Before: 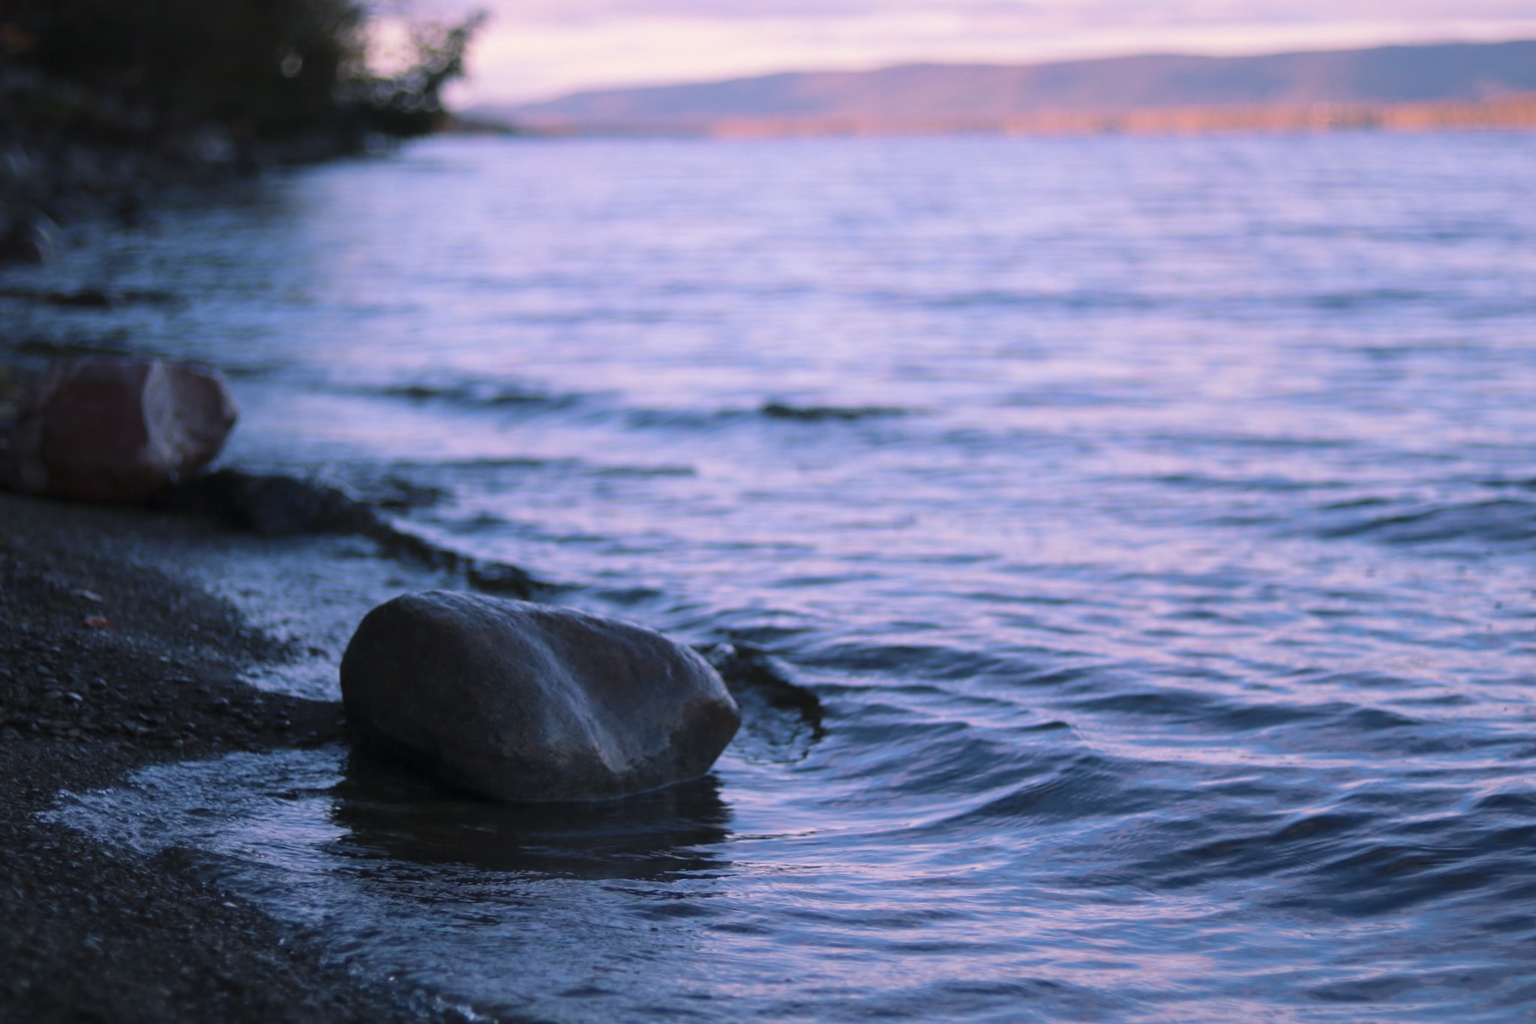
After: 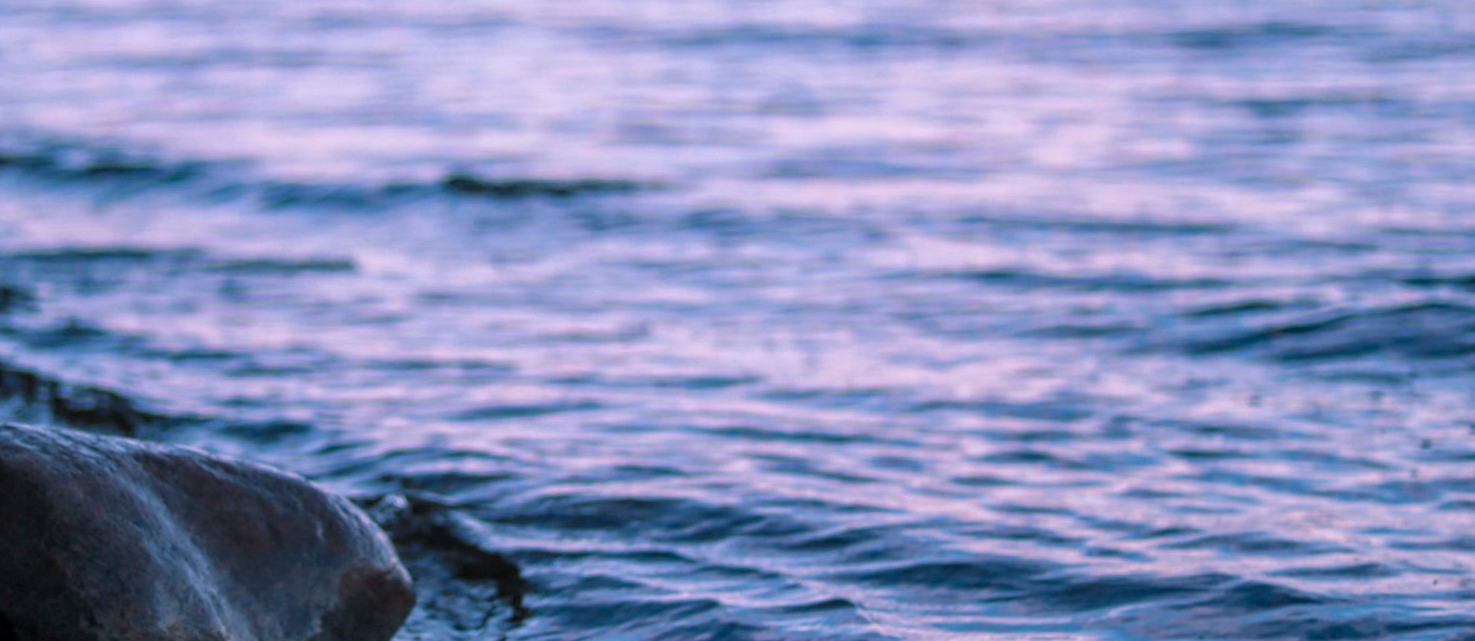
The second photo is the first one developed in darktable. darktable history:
crop and rotate: left 27.969%, top 26.647%, bottom 26.387%
exposure: compensate exposure bias true, compensate highlight preservation false
local contrast: highlights 74%, shadows 55%, detail 176%, midtone range 0.209
tone equalizer: -7 EV 0.187 EV, -6 EV 0.092 EV, -5 EV 0.092 EV, -4 EV 0.038 EV, -2 EV -0.039 EV, -1 EV -0.049 EV, +0 EV -0.056 EV
